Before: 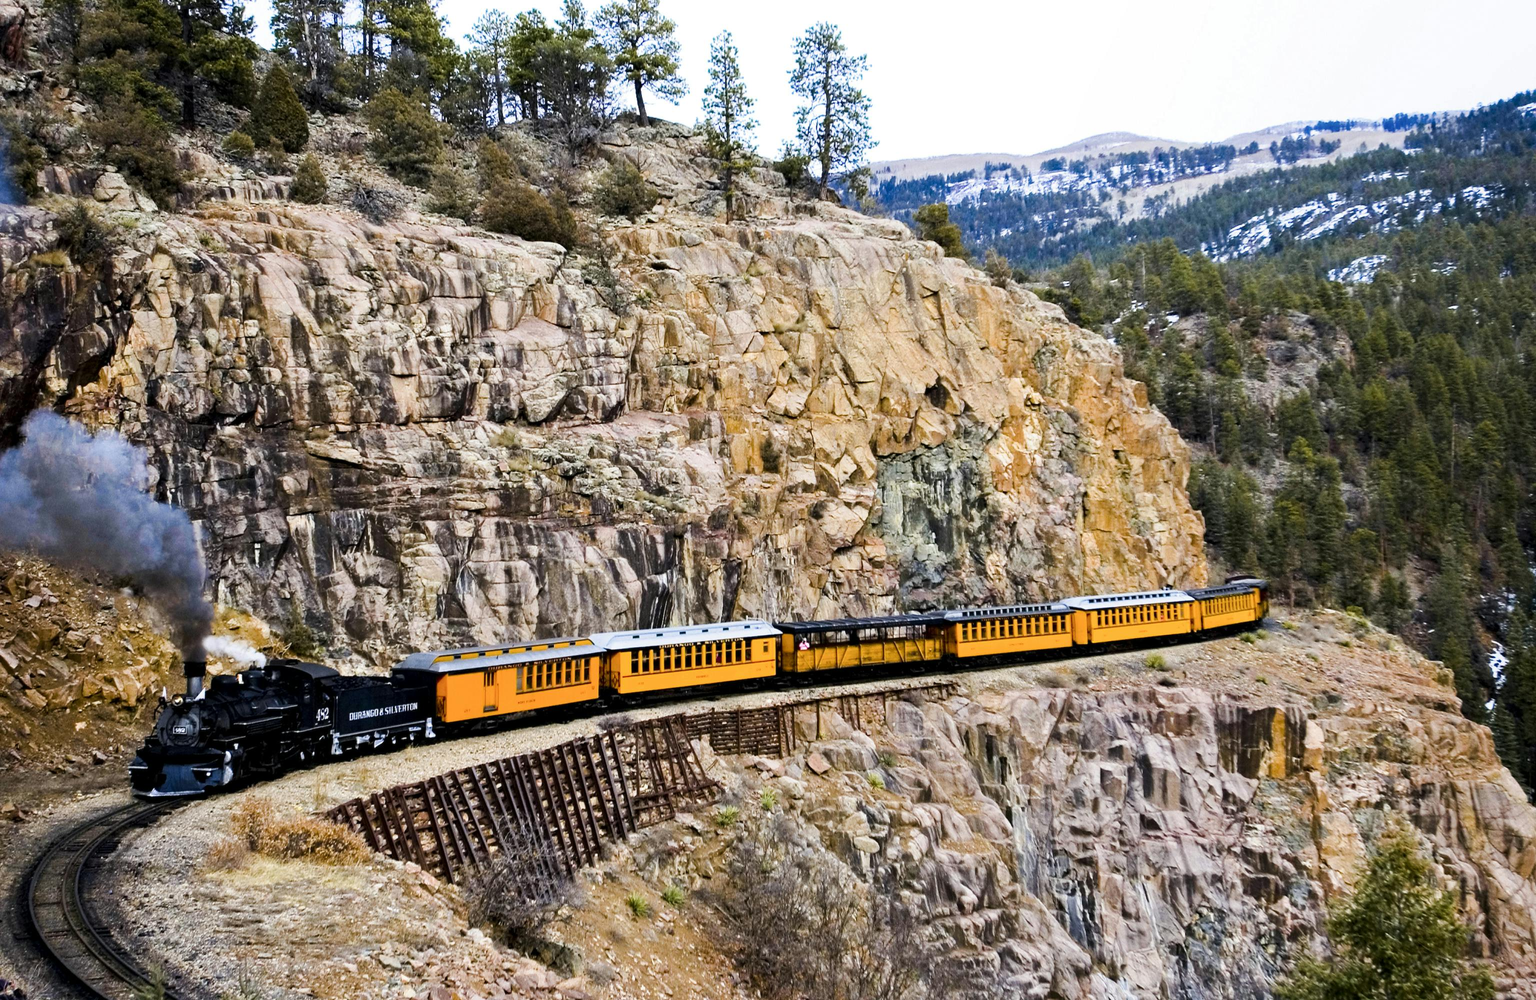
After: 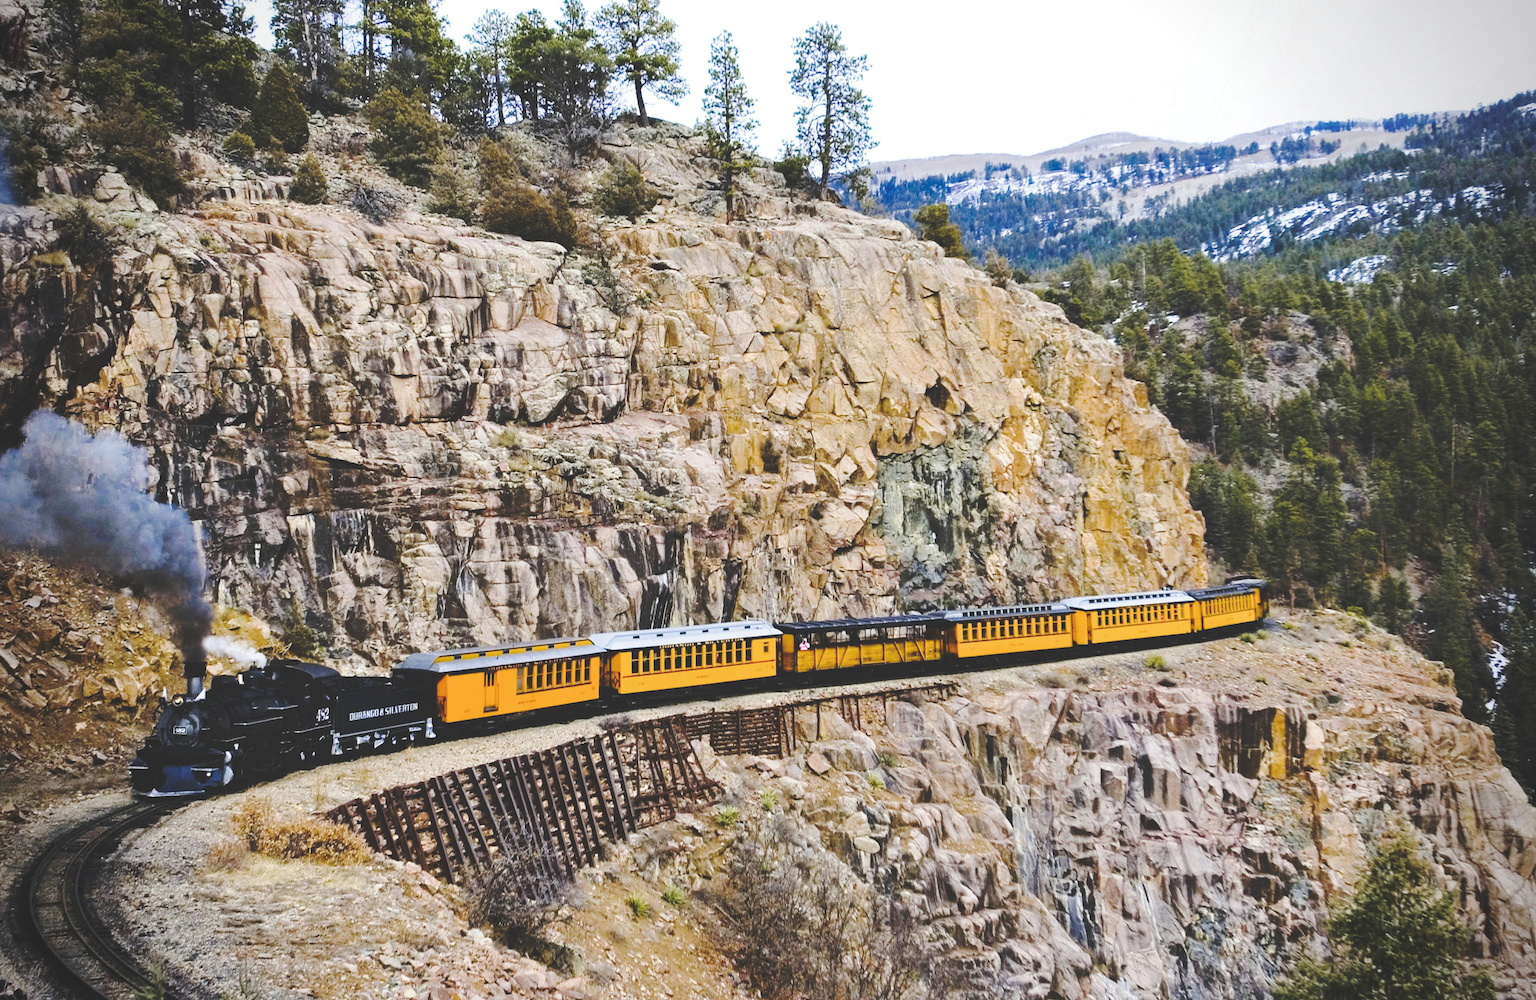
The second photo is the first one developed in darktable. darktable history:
base curve: curves: ch0 [(0, 0.024) (0.055, 0.065) (0.121, 0.166) (0.236, 0.319) (0.693, 0.726) (1, 1)], preserve colors none
vignetting: unbound false
shadows and highlights: shadows 25, highlights -25
